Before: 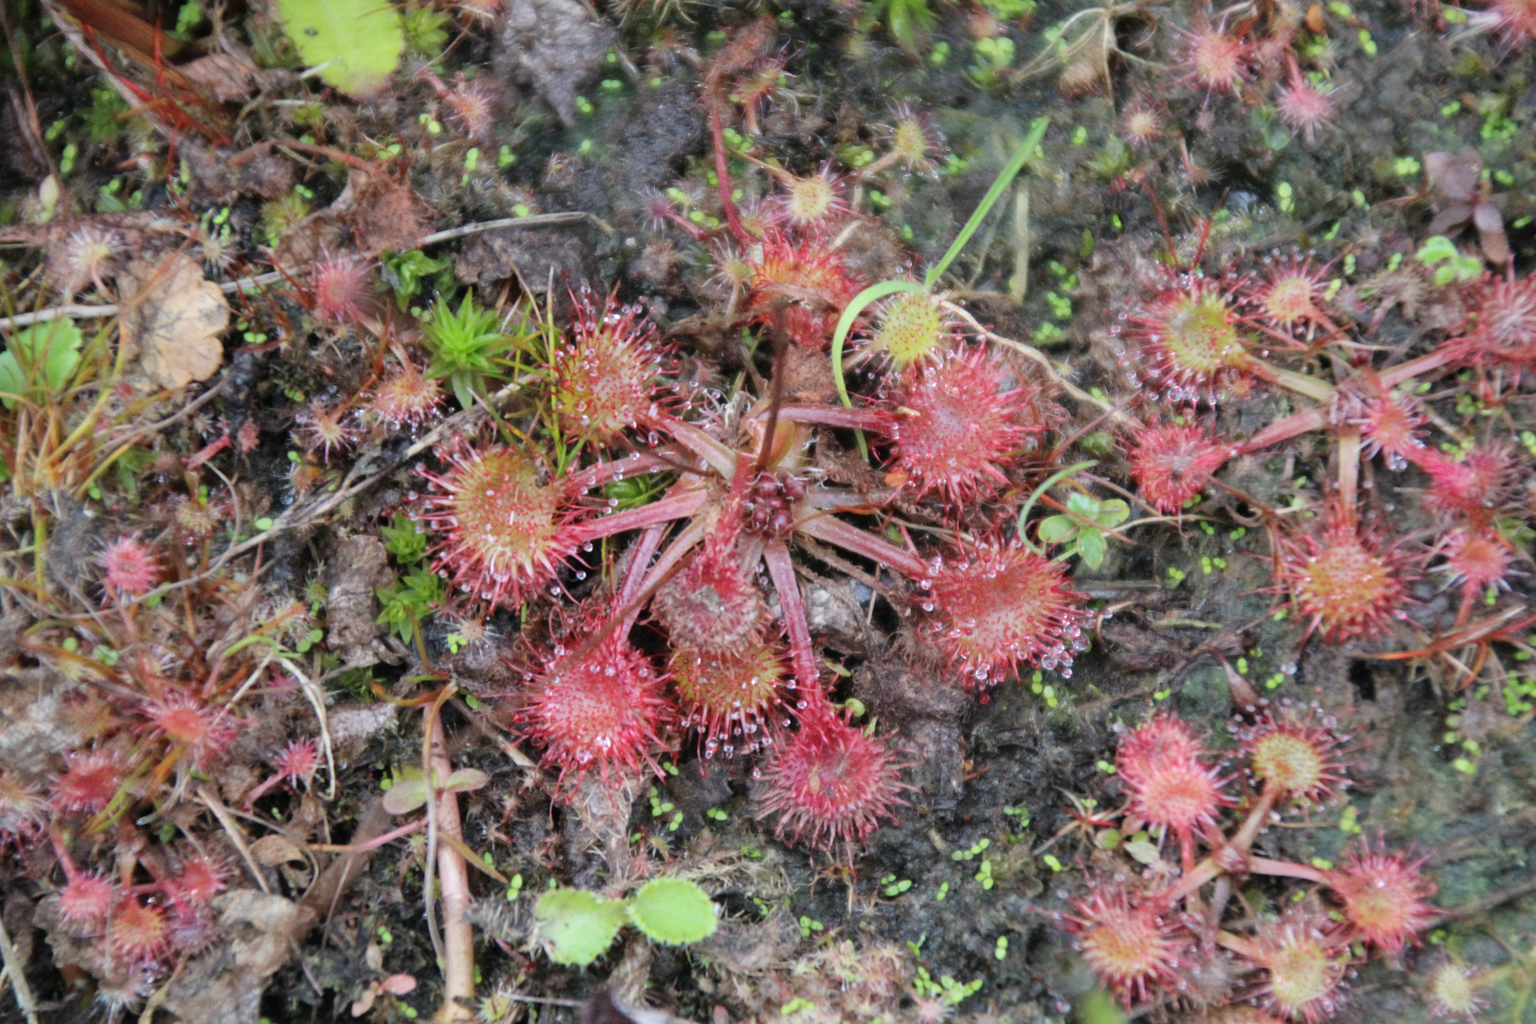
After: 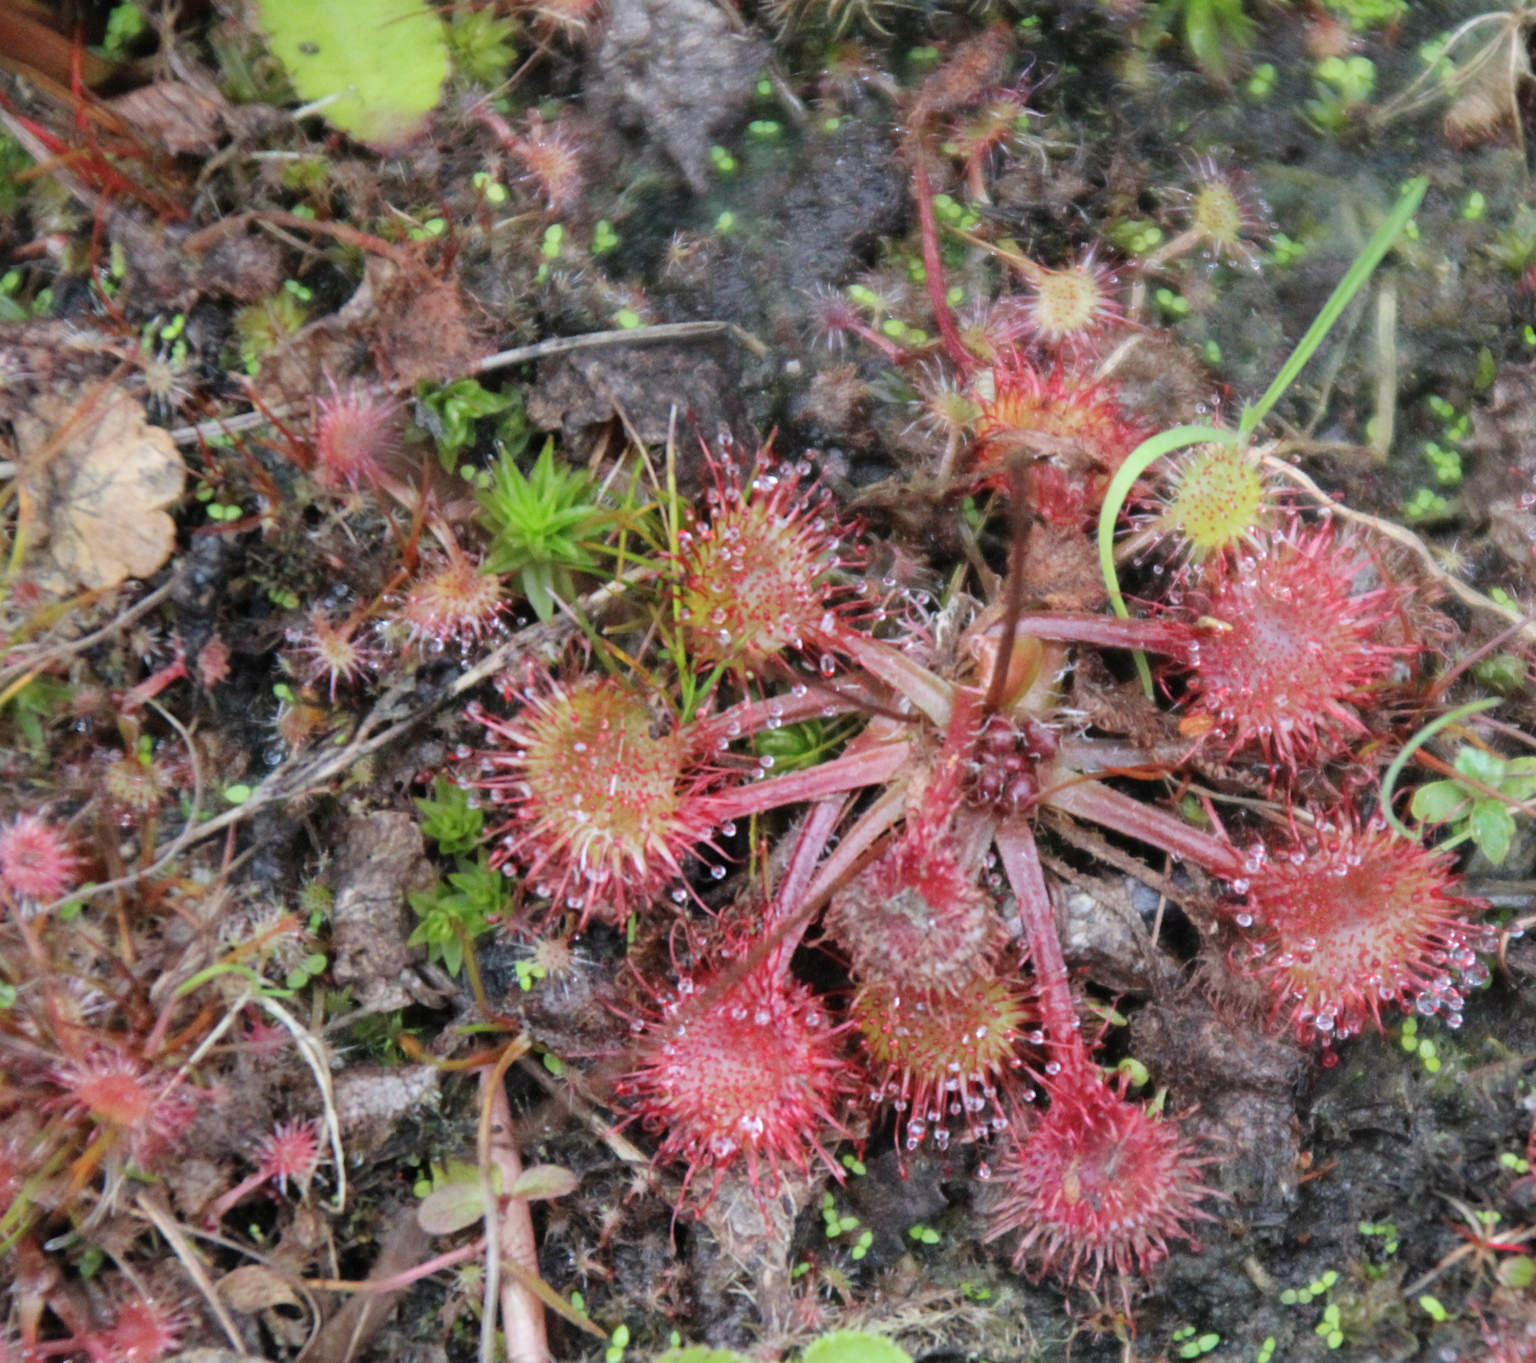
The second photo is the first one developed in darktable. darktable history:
crop: left 6.987%, right 27.011%, bottom 12.099%
